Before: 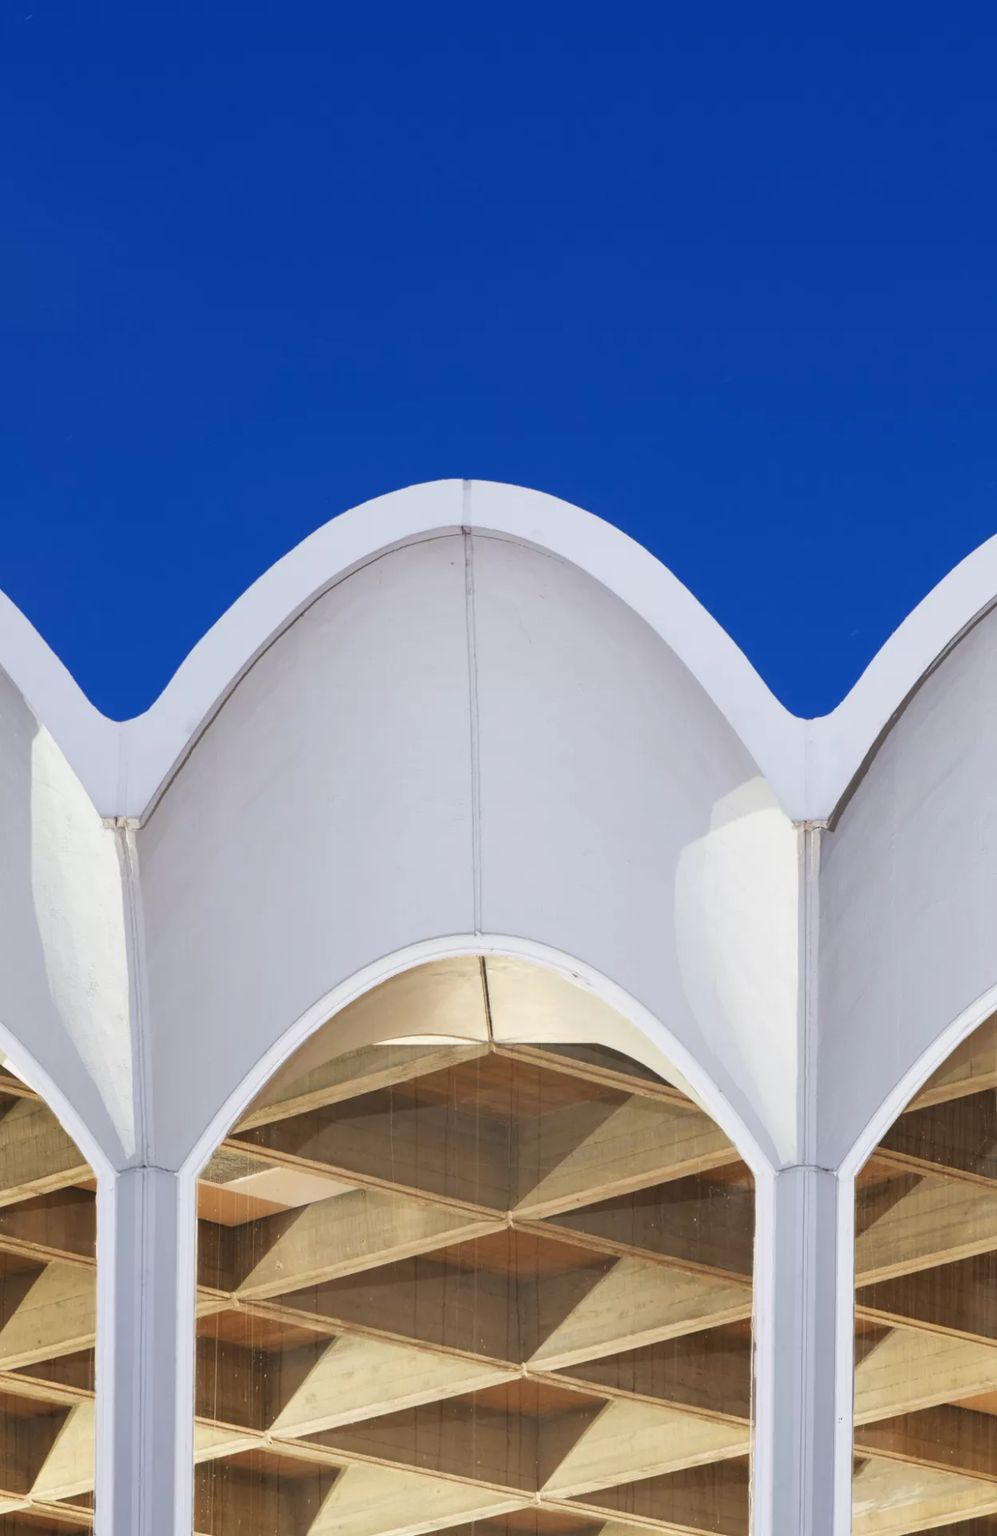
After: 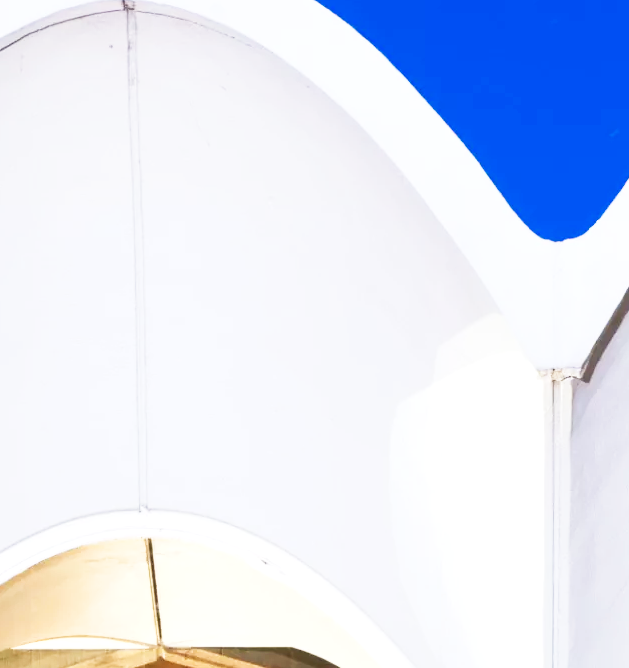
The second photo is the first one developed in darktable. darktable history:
crop: left 36.484%, top 34.277%, right 13.114%, bottom 30.976%
exposure: black level correction 0.001, exposure 0.499 EV, compensate highlight preservation false
contrast brightness saturation: contrast 0.117, brightness -0.123, saturation 0.204
tone curve: curves: ch0 [(0, 0.017) (0.259, 0.344) (0.593, 0.778) (0.786, 0.931) (1, 0.999)]; ch1 [(0, 0) (0.405, 0.387) (0.442, 0.47) (0.492, 0.5) (0.511, 0.503) (0.548, 0.596) (0.7, 0.795) (1, 1)]; ch2 [(0, 0) (0.411, 0.433) (0.5, 0.504) (0.535, 0.581) (1, 1)], preserve colors none
